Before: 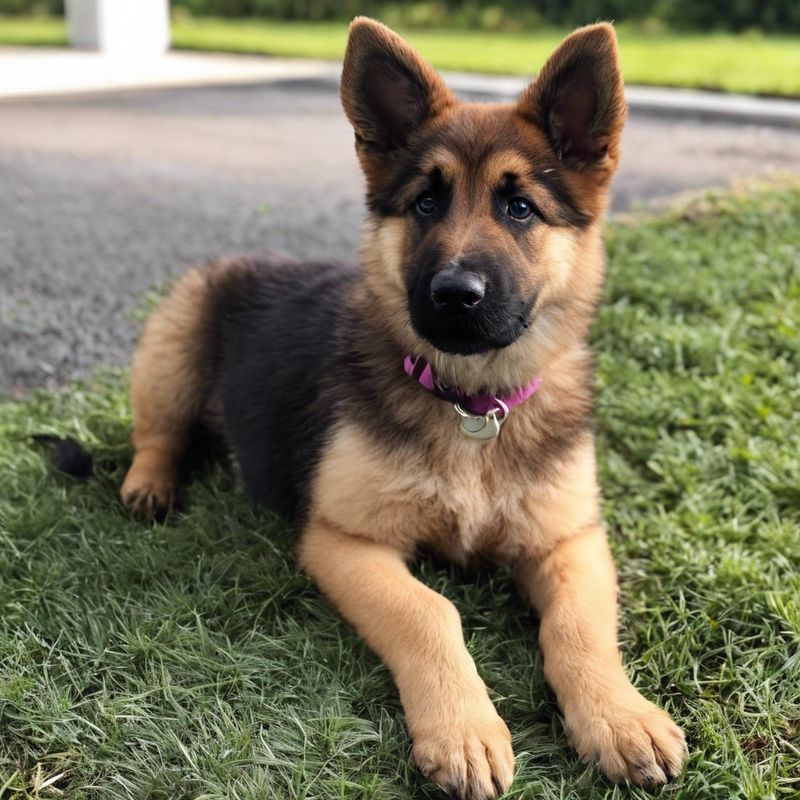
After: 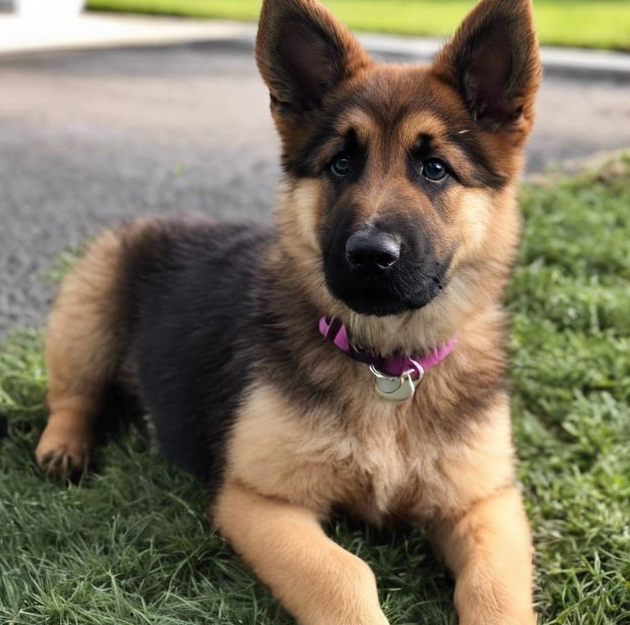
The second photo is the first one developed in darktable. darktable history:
shadows and highlights: soften with gaussian
crop and rotate: left 10.77%, top 5.1%, right 10.41%, bottom 16.76%
